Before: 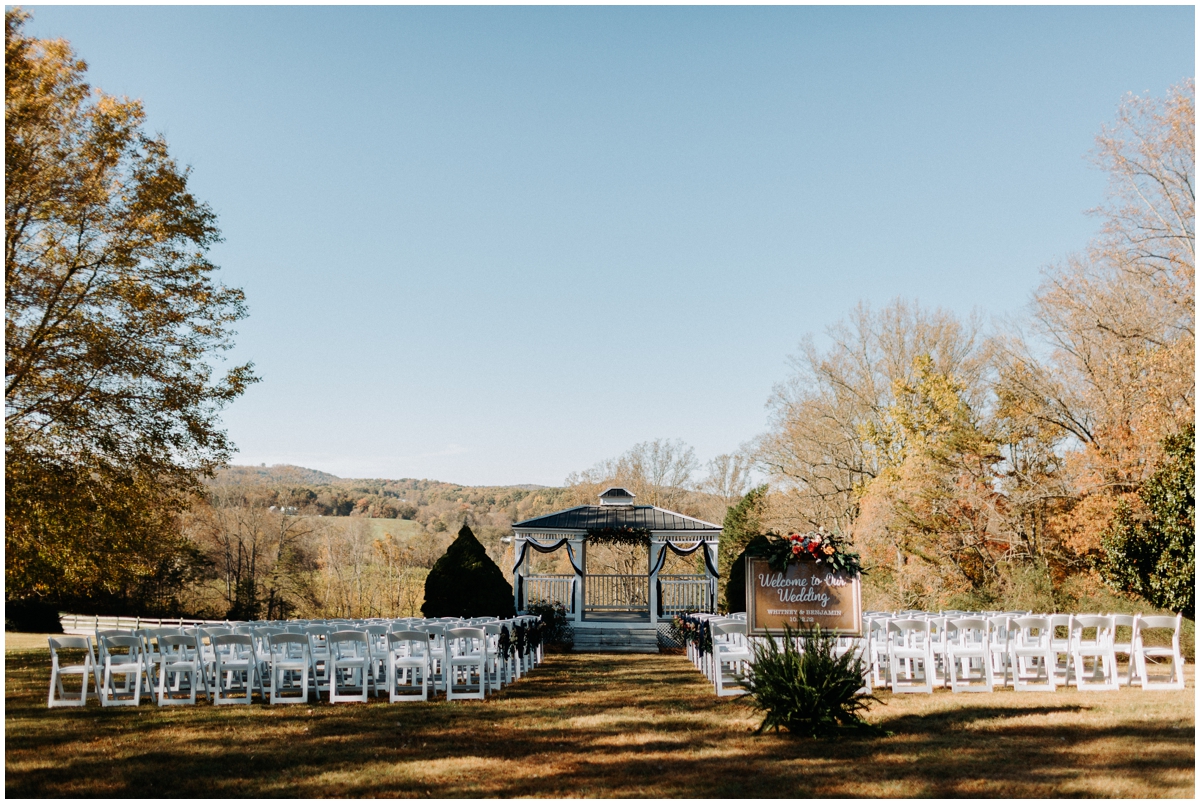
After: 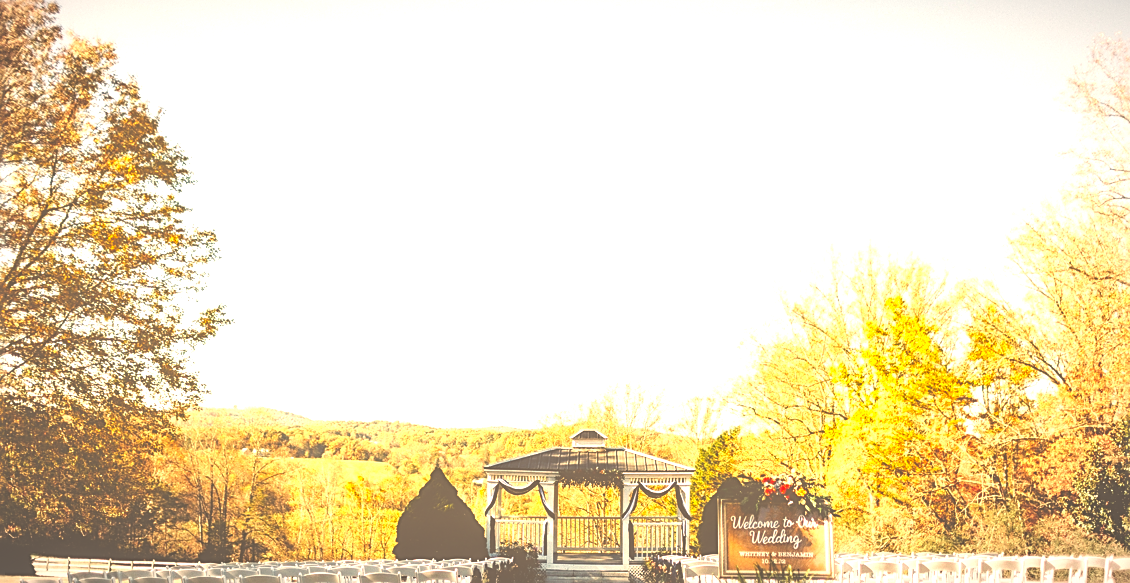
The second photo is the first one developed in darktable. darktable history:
exposure: black level correction -0.062, exposure -0.05 EV, compensate exposure bias true, compensate highlight preservation false
crop: left 2.356%, top 7.336%, right 3.413%, bottom 20.132%
color balance rgb: linear chroma grading › global chroma 14.339%, perceptual saturation grading › global saturation 24.95%, global vibrance 20%
vignetting: fall-off start 80.61%, fall-off radius 62.33%, automatic ratio true, width/height ratio 1.413
color correction: highlights a* 14.88, highlights b* 32.04
sharpen: amount 0.49
local contrast: on, module defaults
